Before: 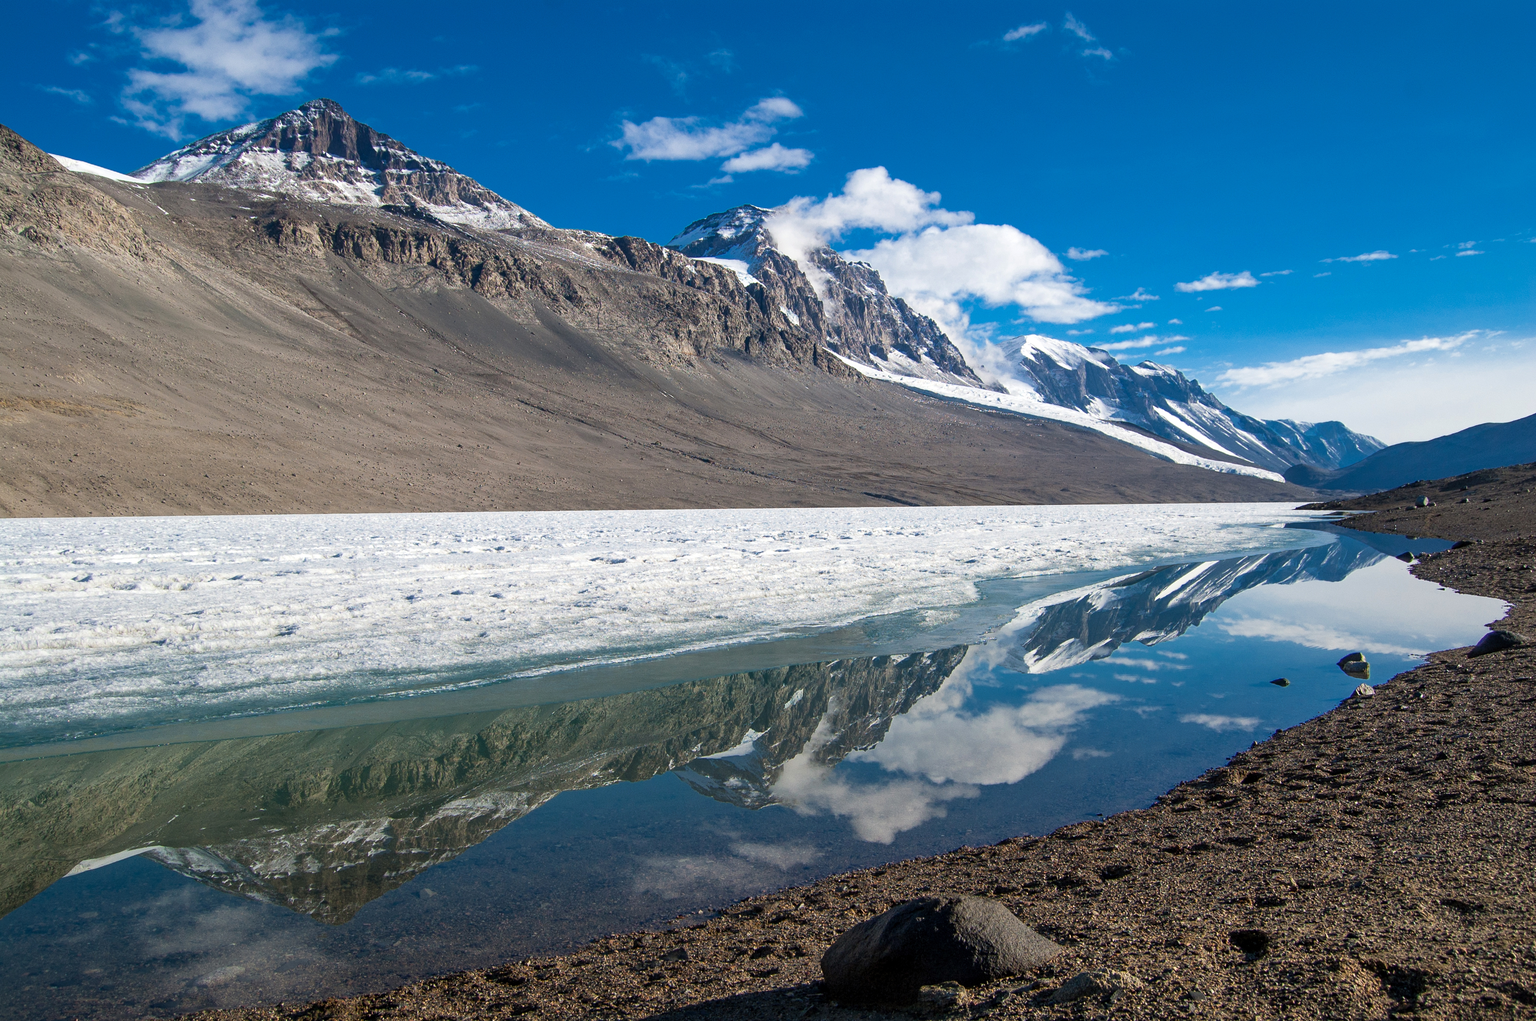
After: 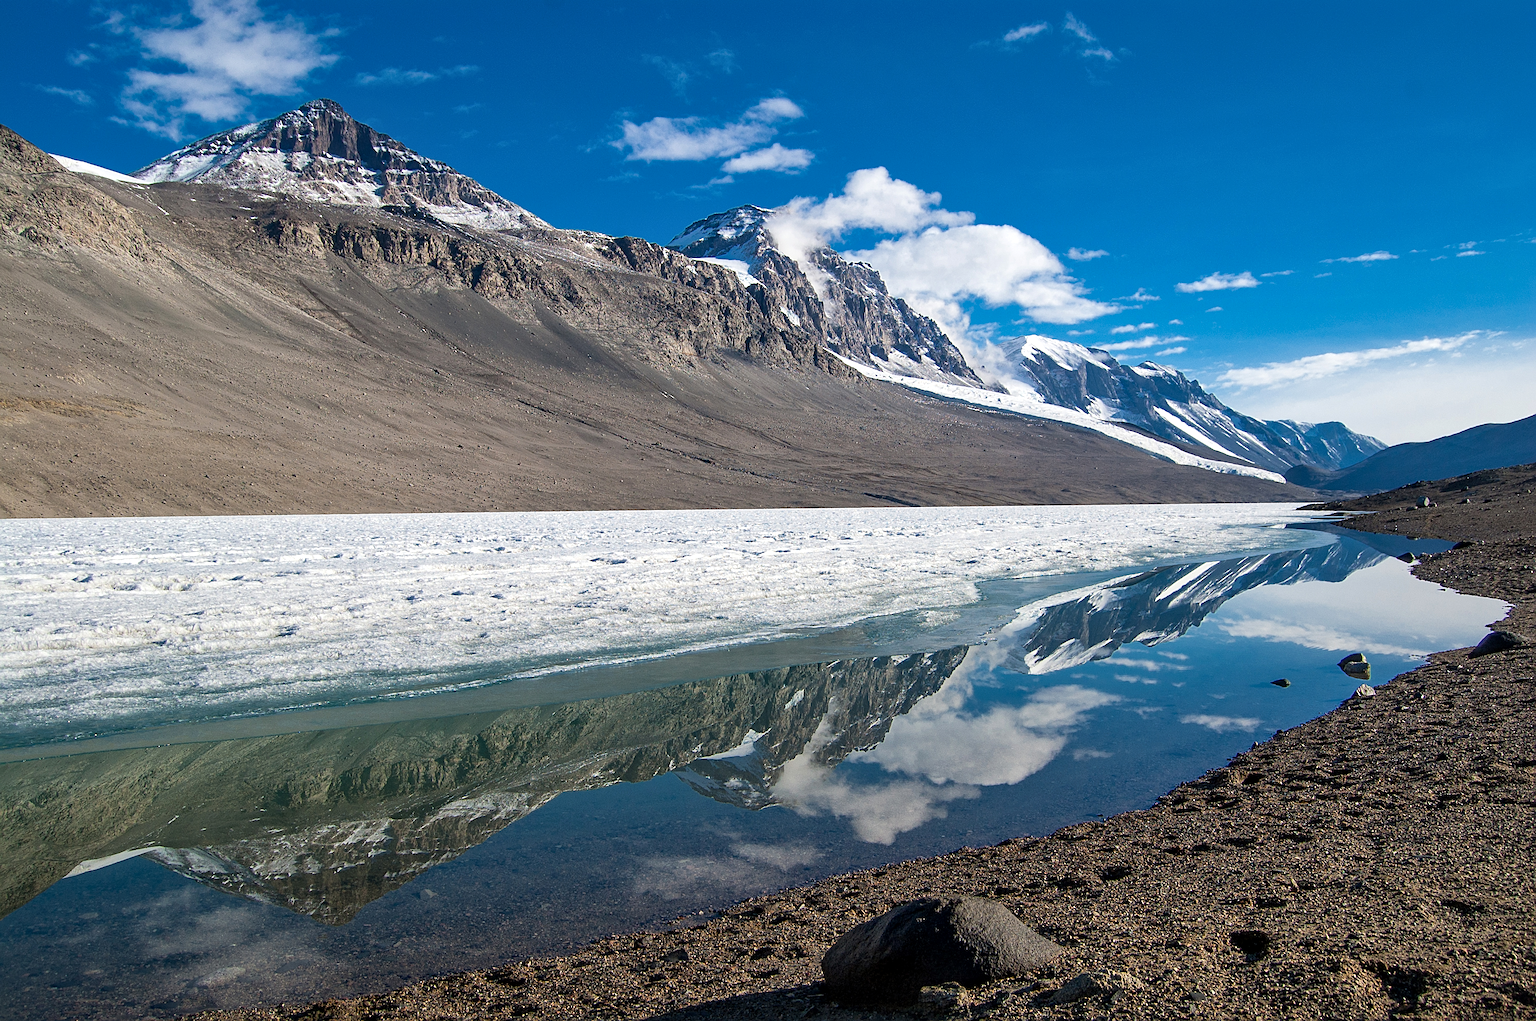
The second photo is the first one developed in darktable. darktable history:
local contrast: mode bilateral grid, contrast 21, coarseness 49, detail 119%, midtone range 0.2
sharpen: on, module defaults
